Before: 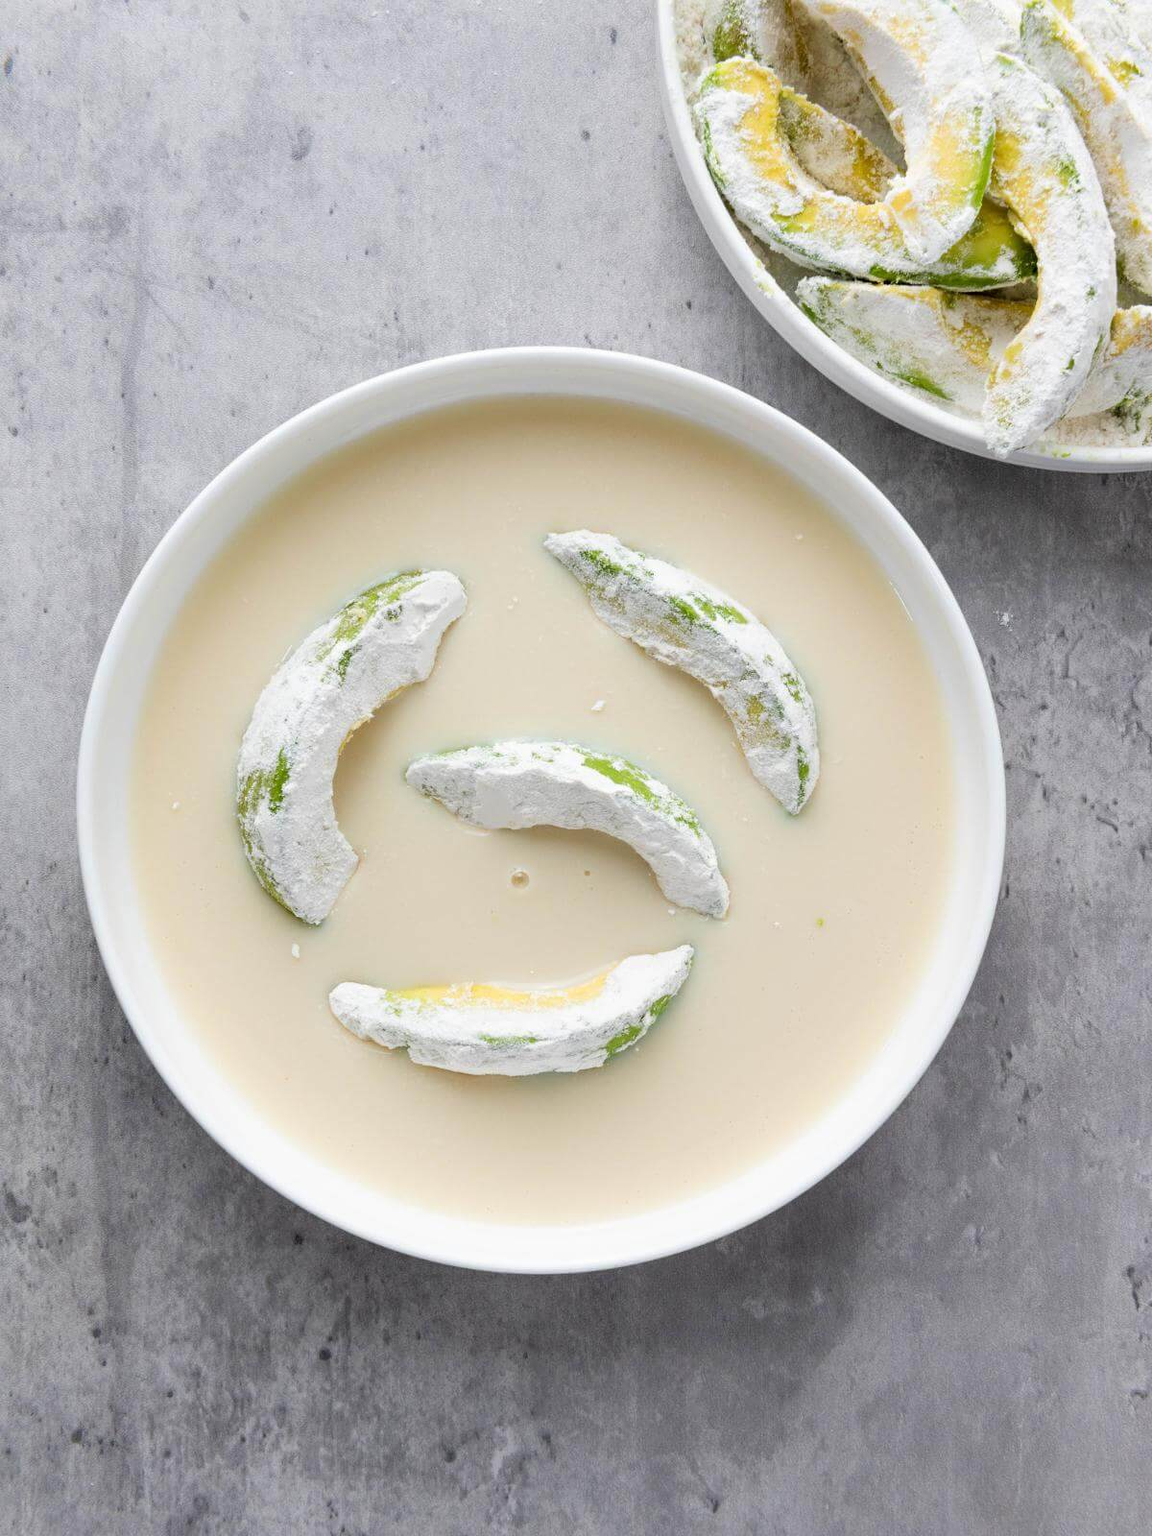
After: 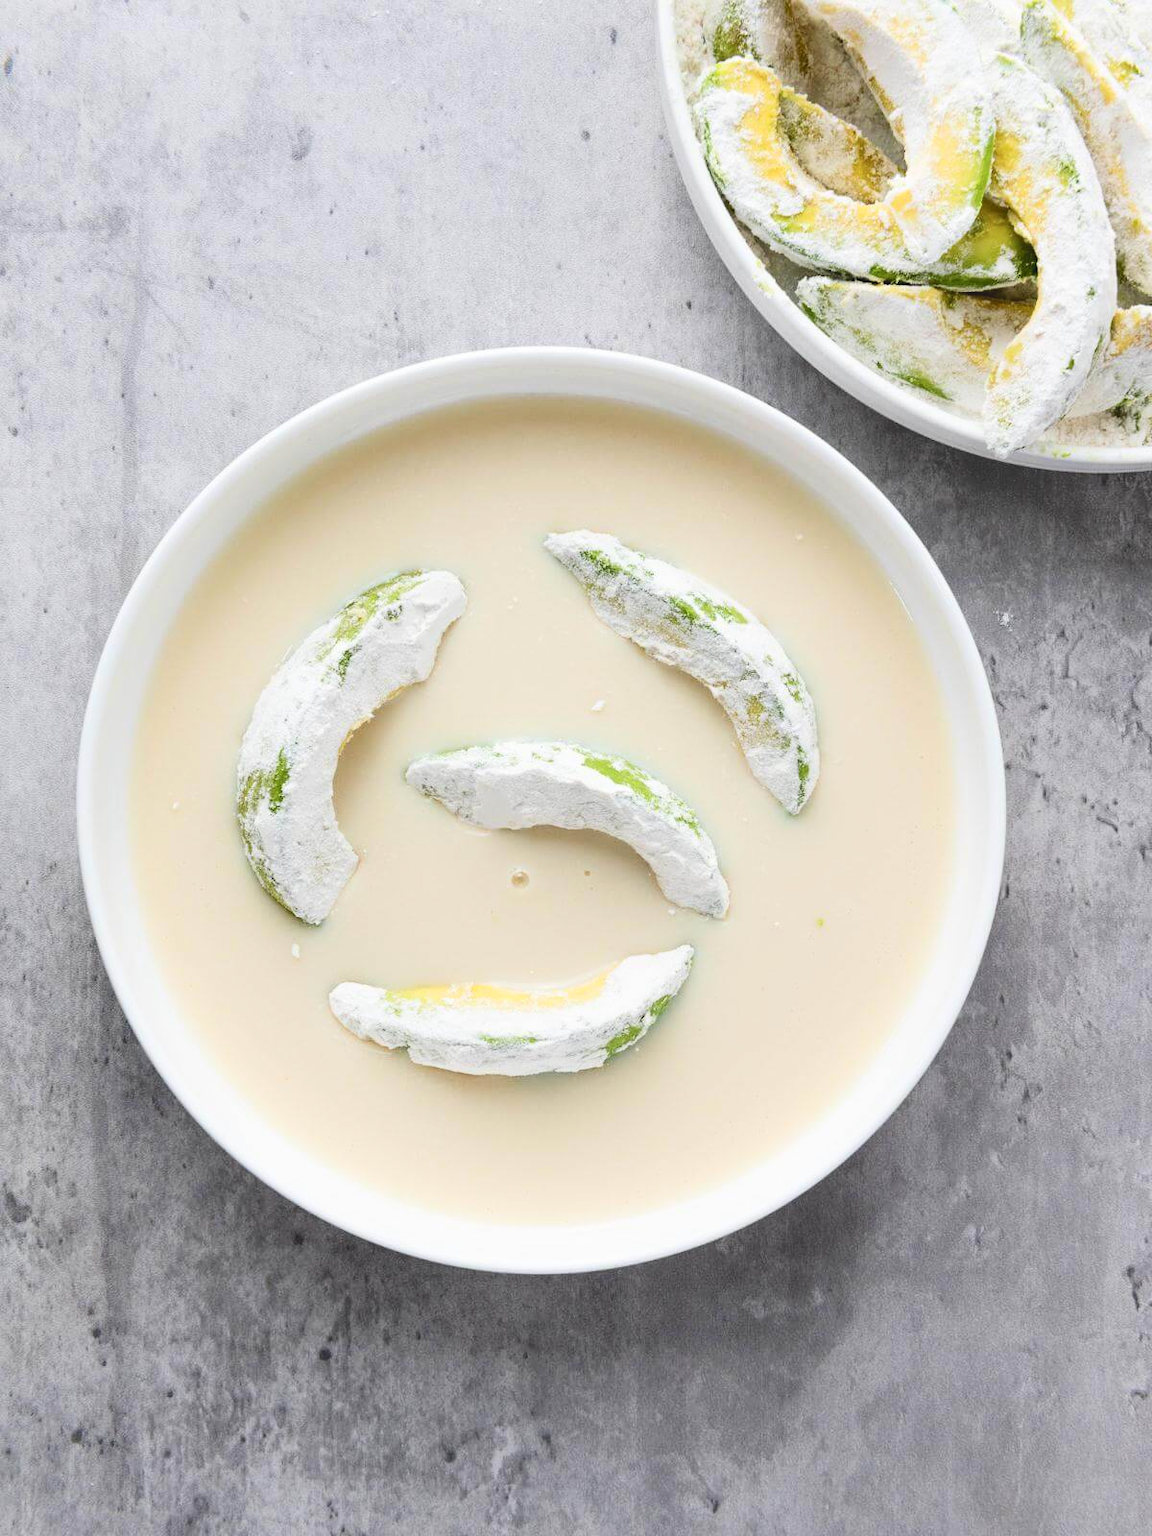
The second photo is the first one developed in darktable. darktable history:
tone curve: curves: ch0 [(0, 0) (0.003, 0.077) (0.011, 0.089) (0.025, 0.105) (0.044, 0.122) (0.069, 0.134) (0.1, 0.151) (0.136, 0.171) (0.177, 0.198) (0.224, 0.23) (0.277, 0.273) (0.335, 0.343) (0.399, 0.422) (0.468, 0.508) (0.543, 0.601) (0.623, 0.695) (0.709, 0.782) (0.801, 0.866) (0.898, 0.934) (1, 1)], color space Lab, independent channels, preserve colors none
